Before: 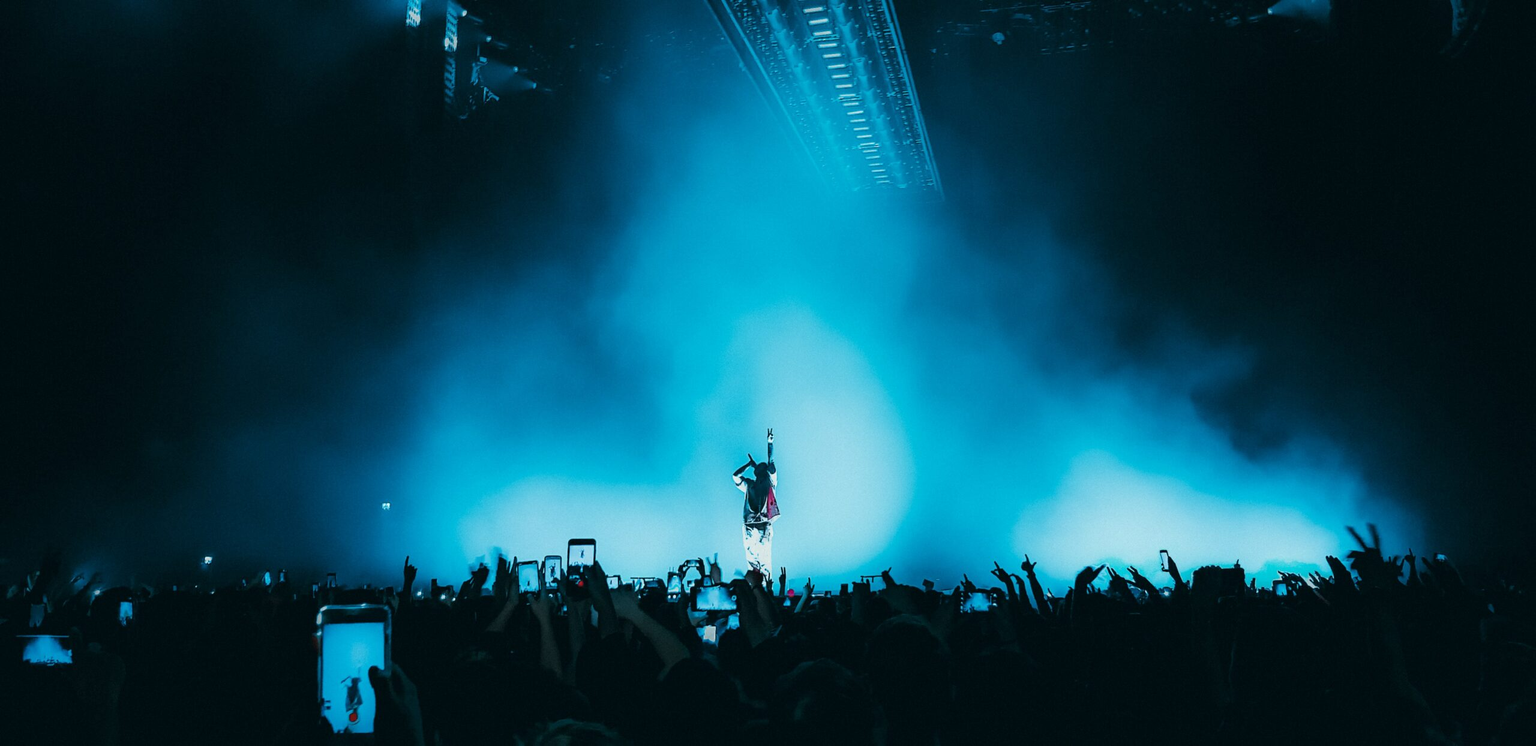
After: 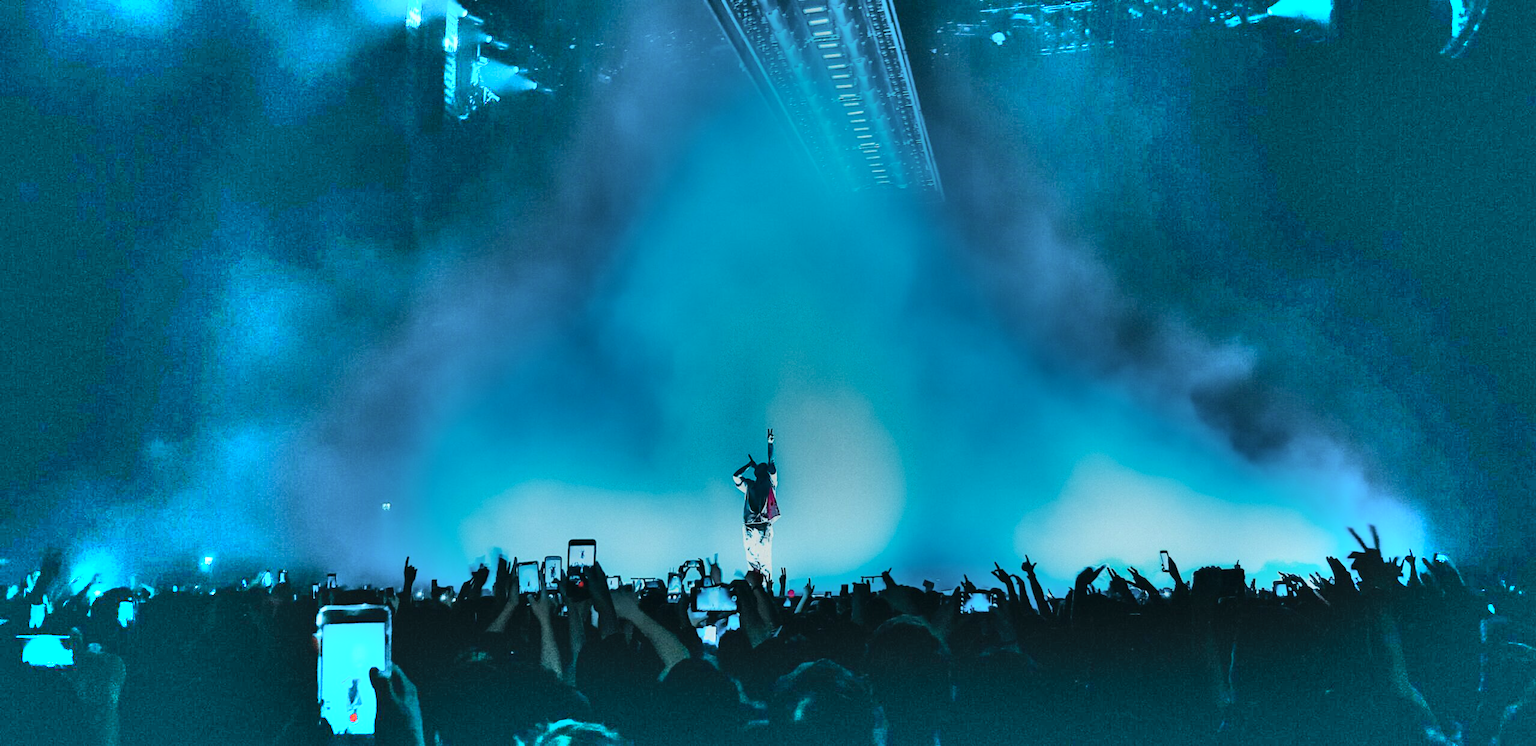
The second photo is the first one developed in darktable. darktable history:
shadows and highlights: radius 123.32, shadows 99.18, white point adjustment -2.96, highlights -98.99, soften with gaussian
